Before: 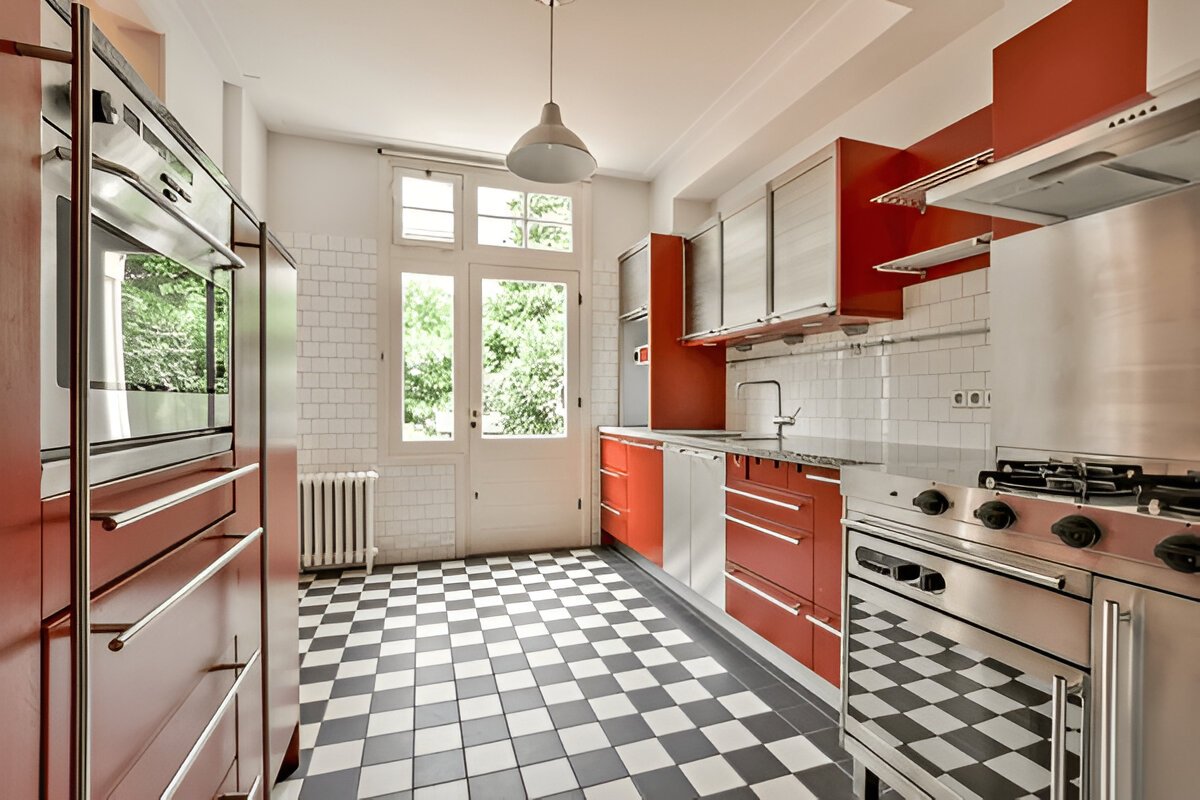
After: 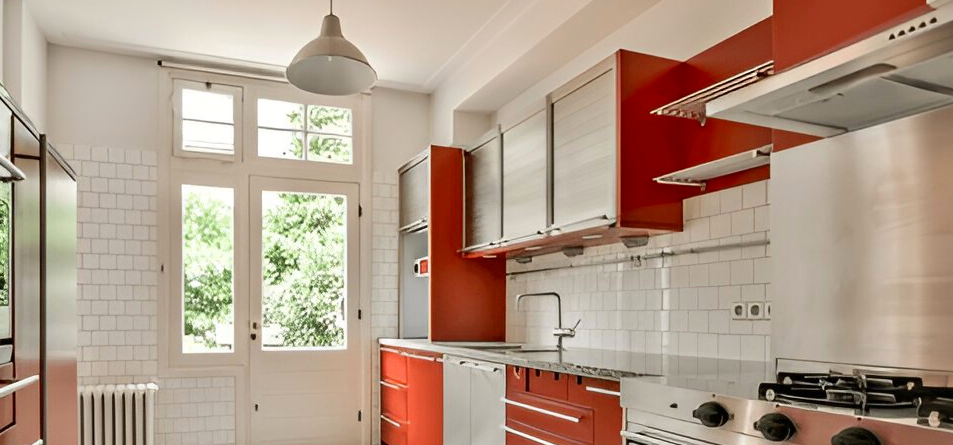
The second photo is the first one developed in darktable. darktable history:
crop: left 18.38%, top 11.092%, right 2.134%, bottom 33.217%
color zones: curves: ch1 [(0, 0.523) (0.143, 0.545) (0.286, 0.52) (0.429, 0.506) (0.571, 0.503) (0.714, 0.503) (0.857, 0.508) (1, 0.523)]
